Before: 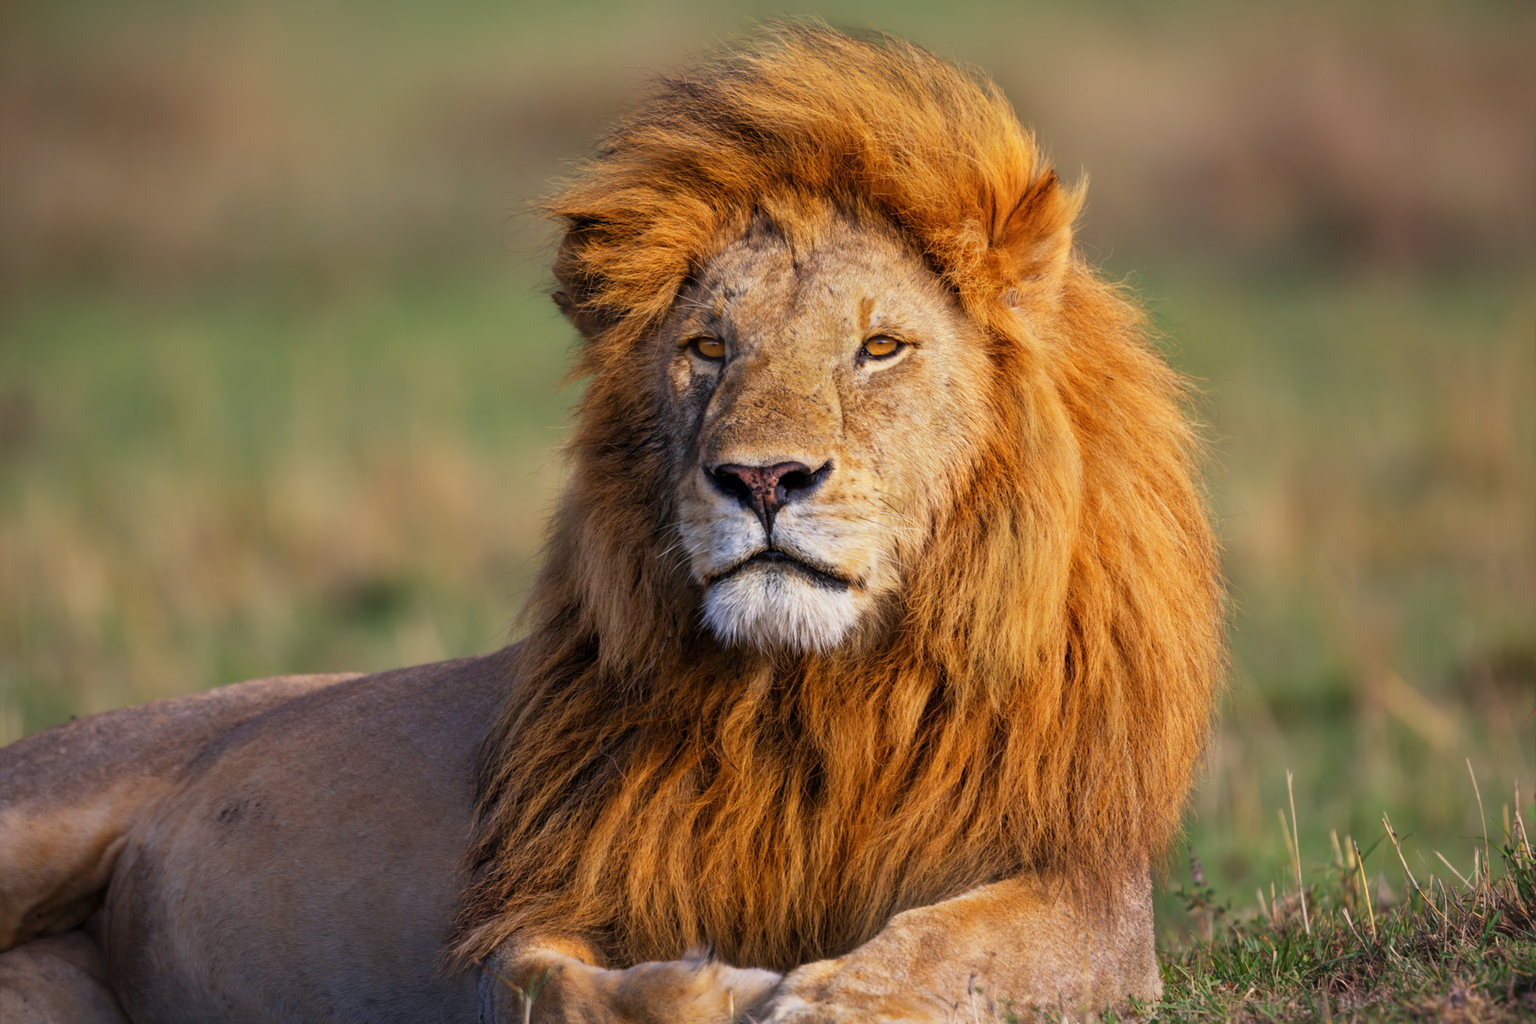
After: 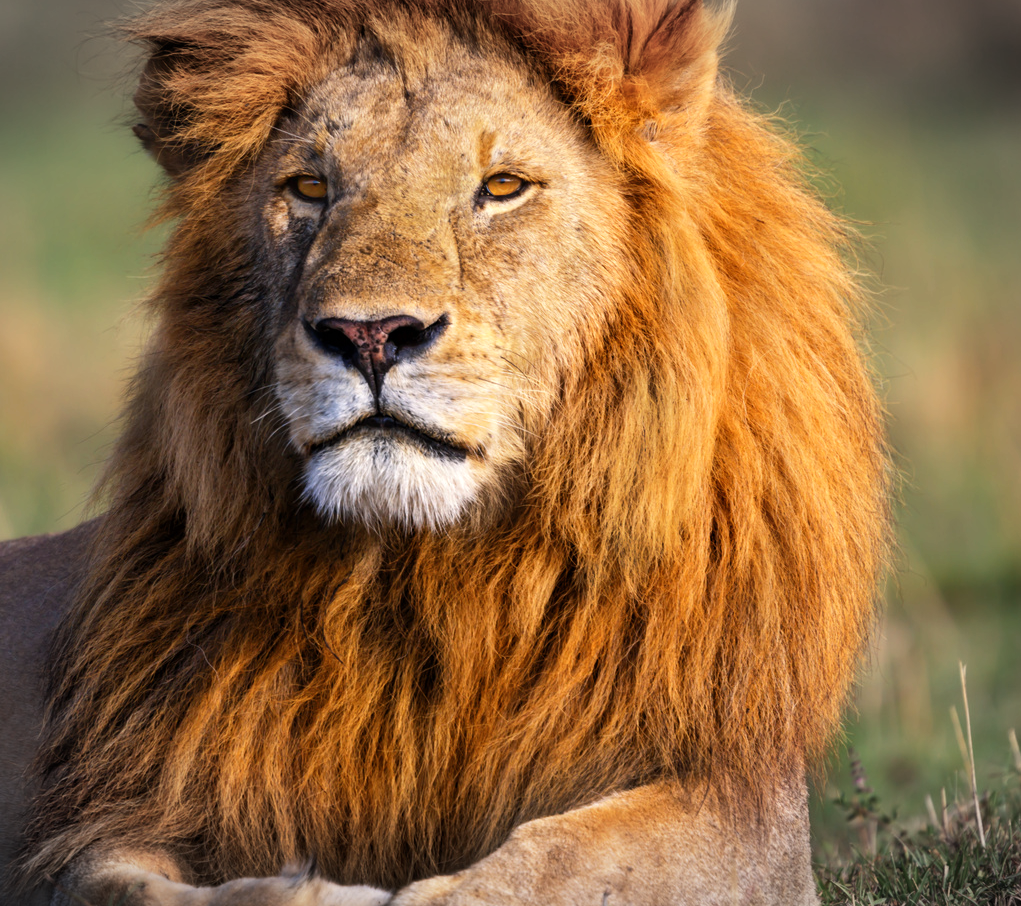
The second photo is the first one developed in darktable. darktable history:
rotate and perspective: crop left 0, crop top 0
crop and rotate: left 28.256%, top 17.734%, right 12.656%, bottom 3.573%
tone equalizer: -8 EV -0.417 EV, -7 EV -0.389 EV, -6 EV -0.333 EV, -5 EV -0.222 EV, -3 EV 0.222 EV, -2 EV 0.333 EV, -1 EV 0.389 EV, +0 EV 0.417 EV, edges refinement/feathering 500, mask exposure compensation -1.57 EV, preserve details no
vignetting: fall-off start 100%, brightness -0.282, width/height ratio 1.31
